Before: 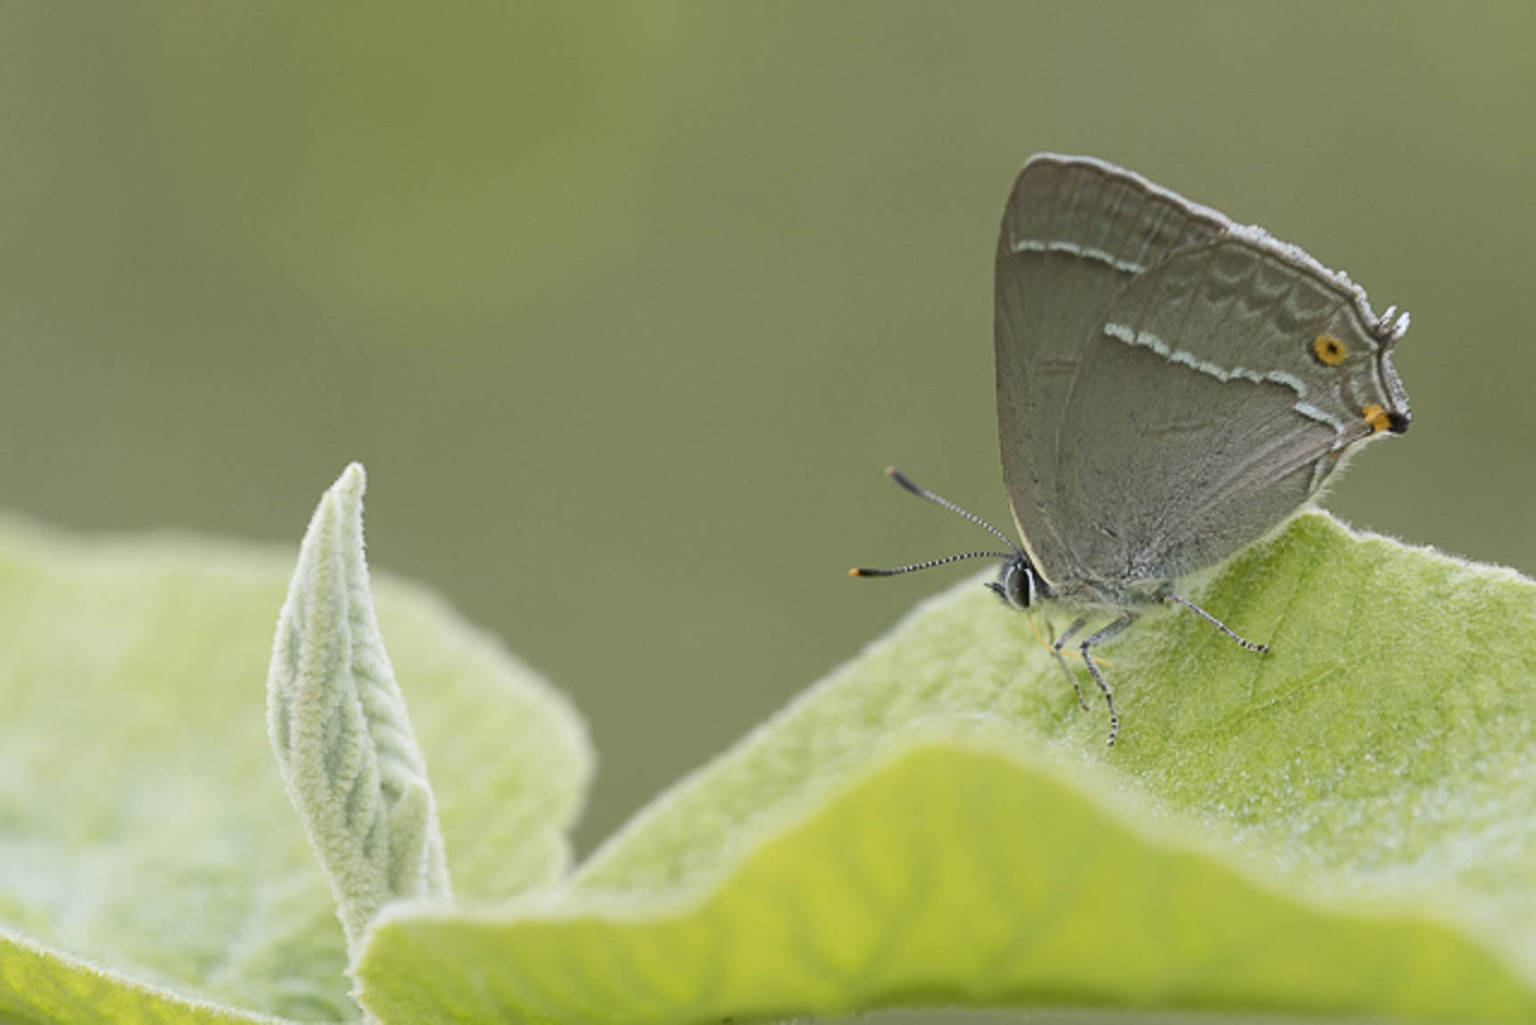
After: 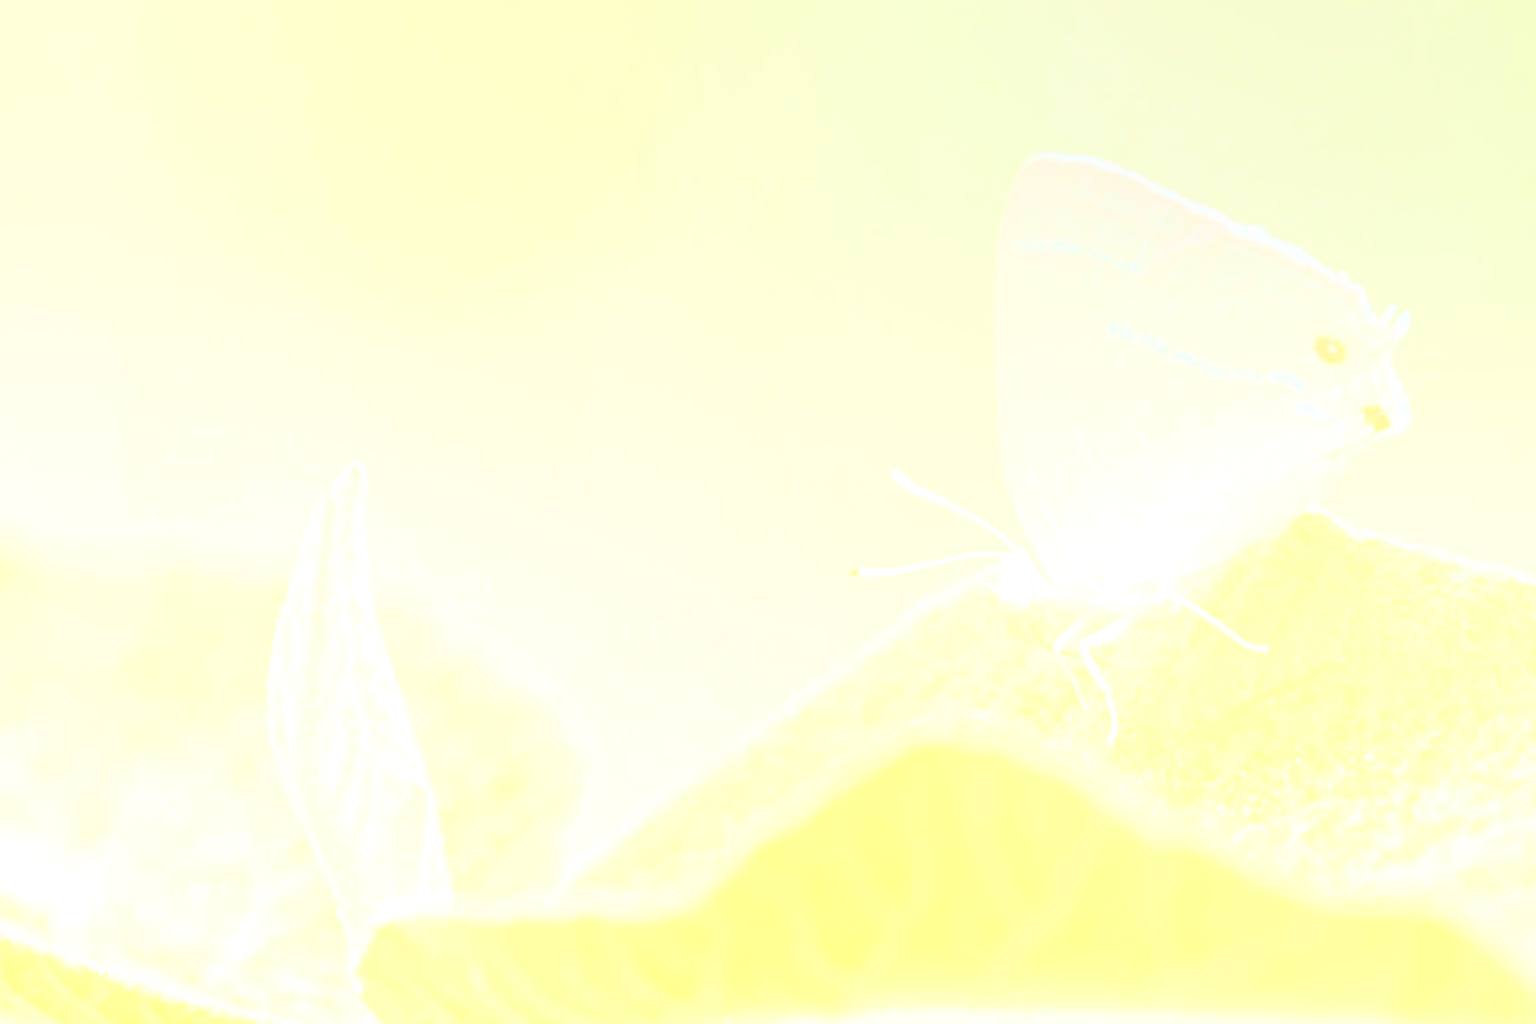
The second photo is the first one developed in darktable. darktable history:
bloom: size 85%, threshold 5%, strength 85%
sharpen: on, module defaults
